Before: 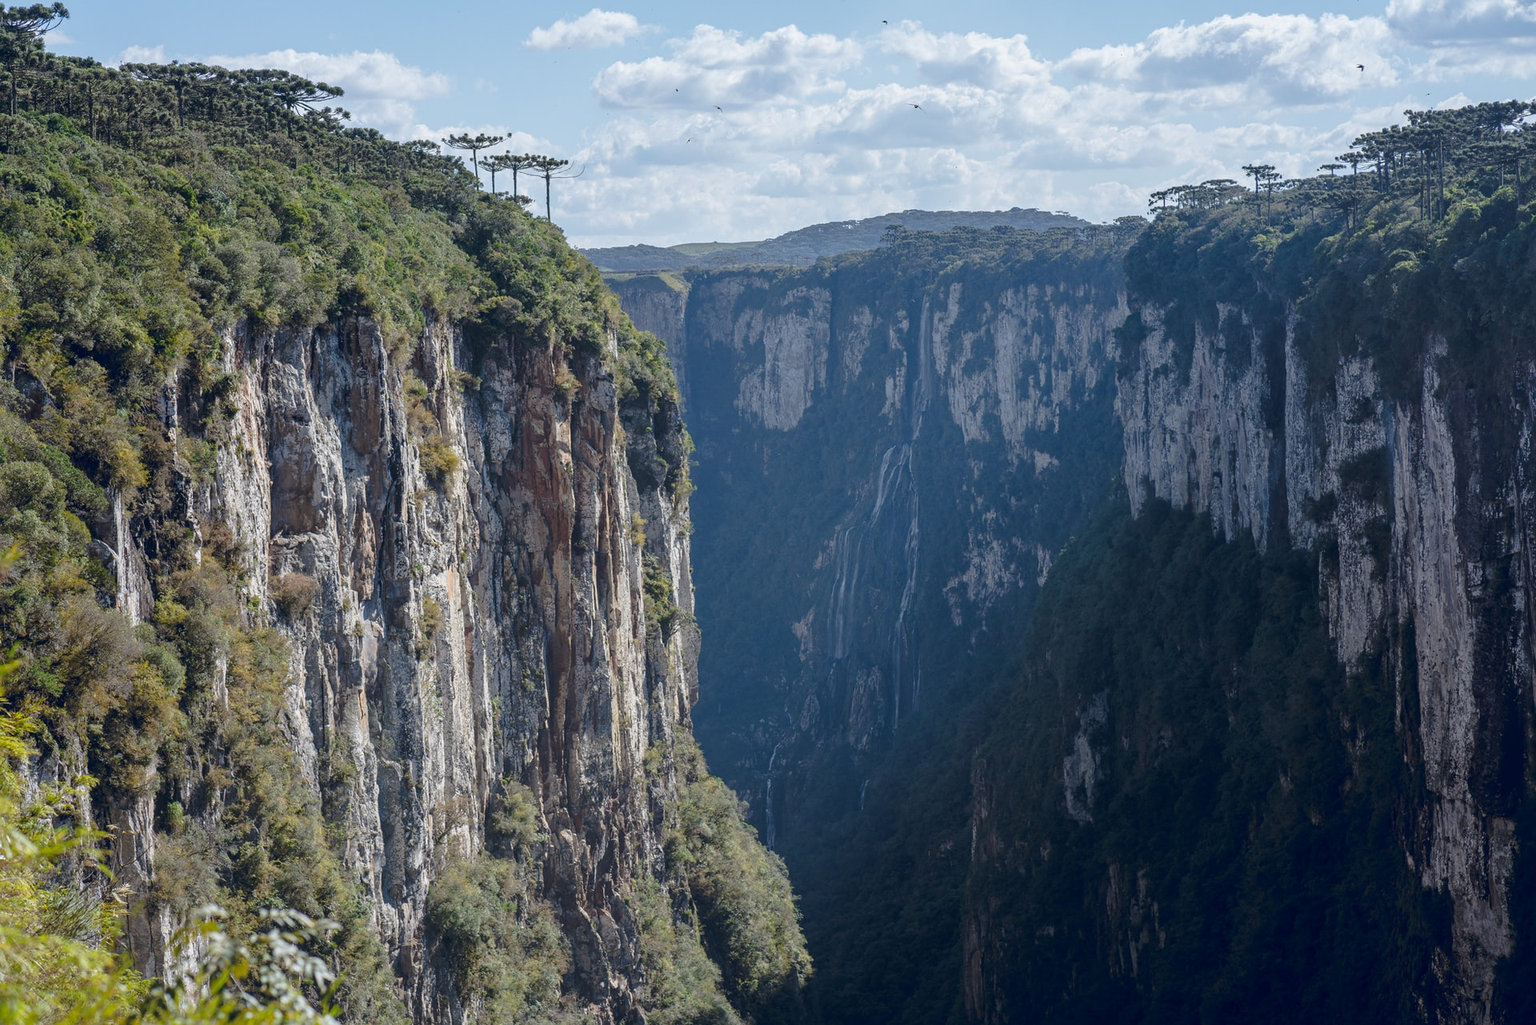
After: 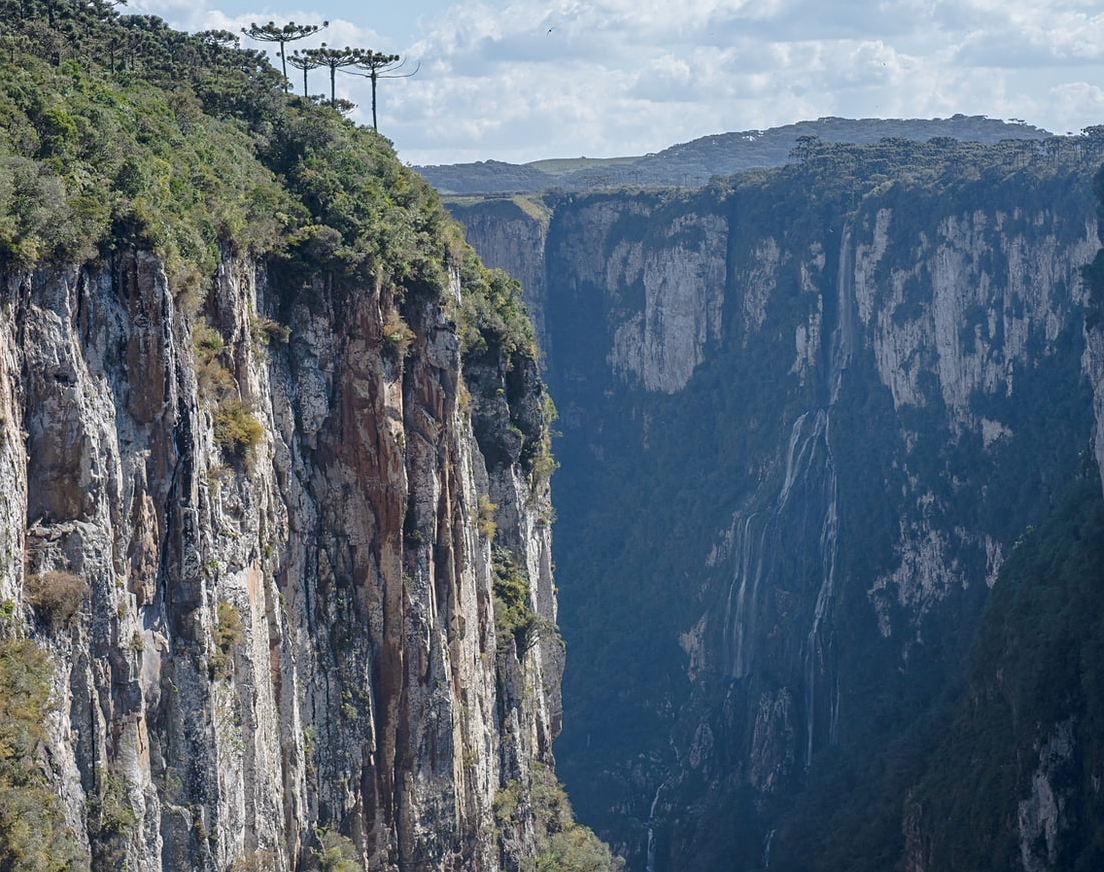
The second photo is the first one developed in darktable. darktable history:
crop: left 16.213%, top 11.395%, right 26.26%, bottom 20.456%
exposure: black level correction 0.001, compensate highlight preservation false
sharpen: amount 0.207
